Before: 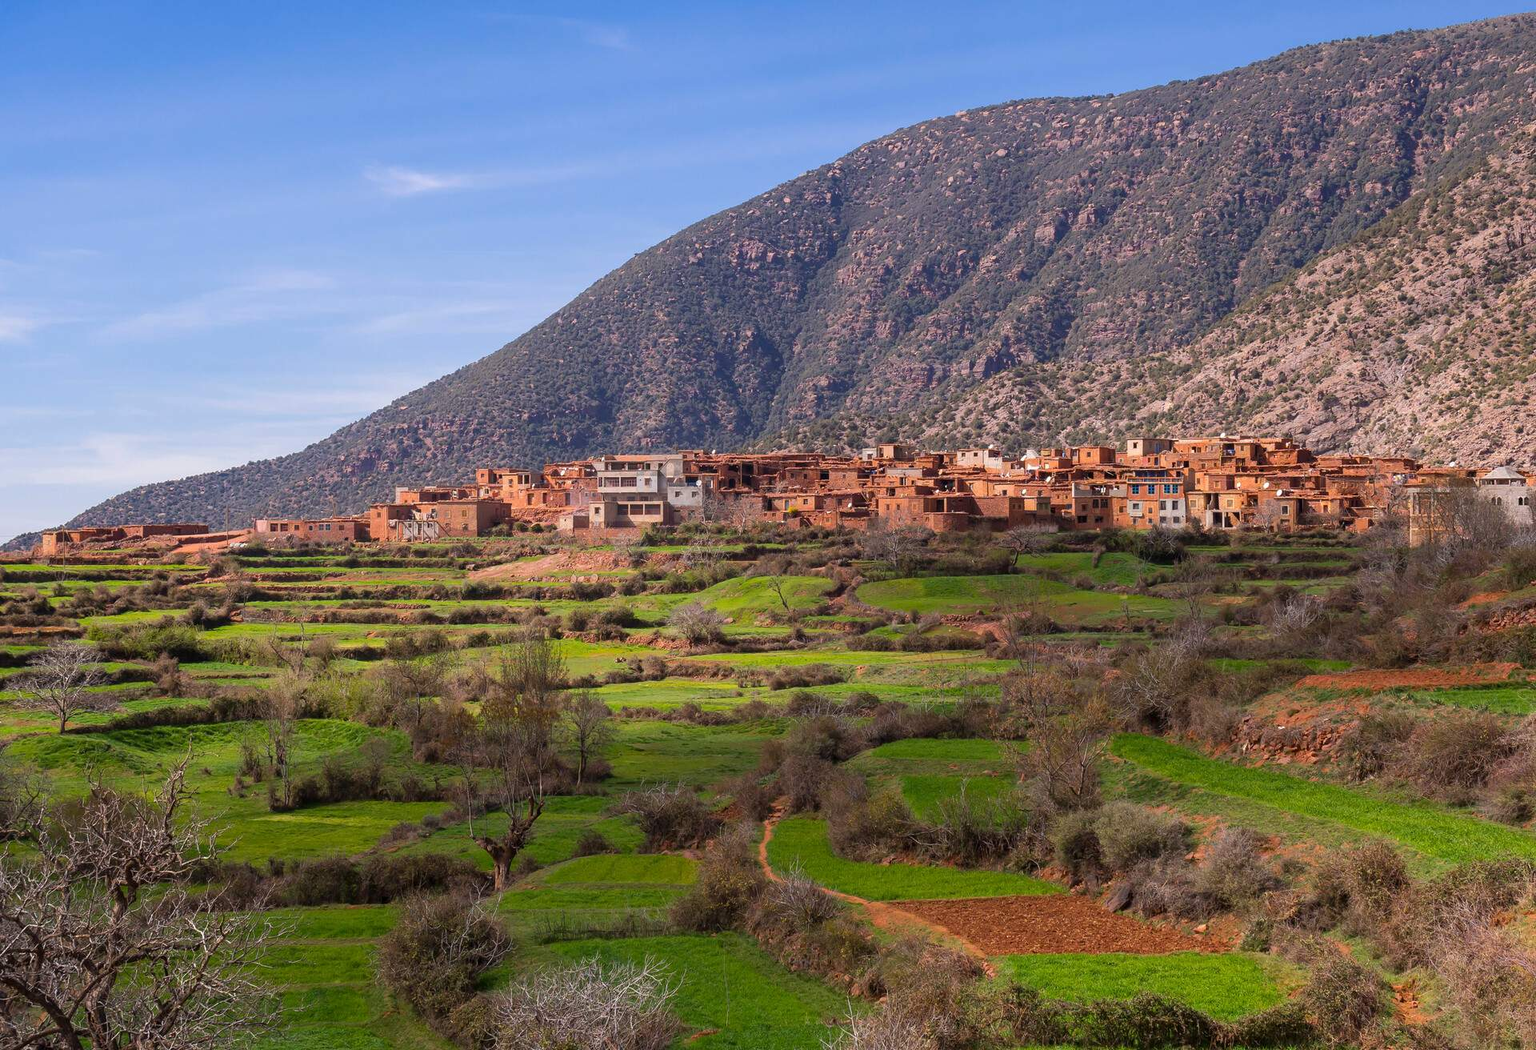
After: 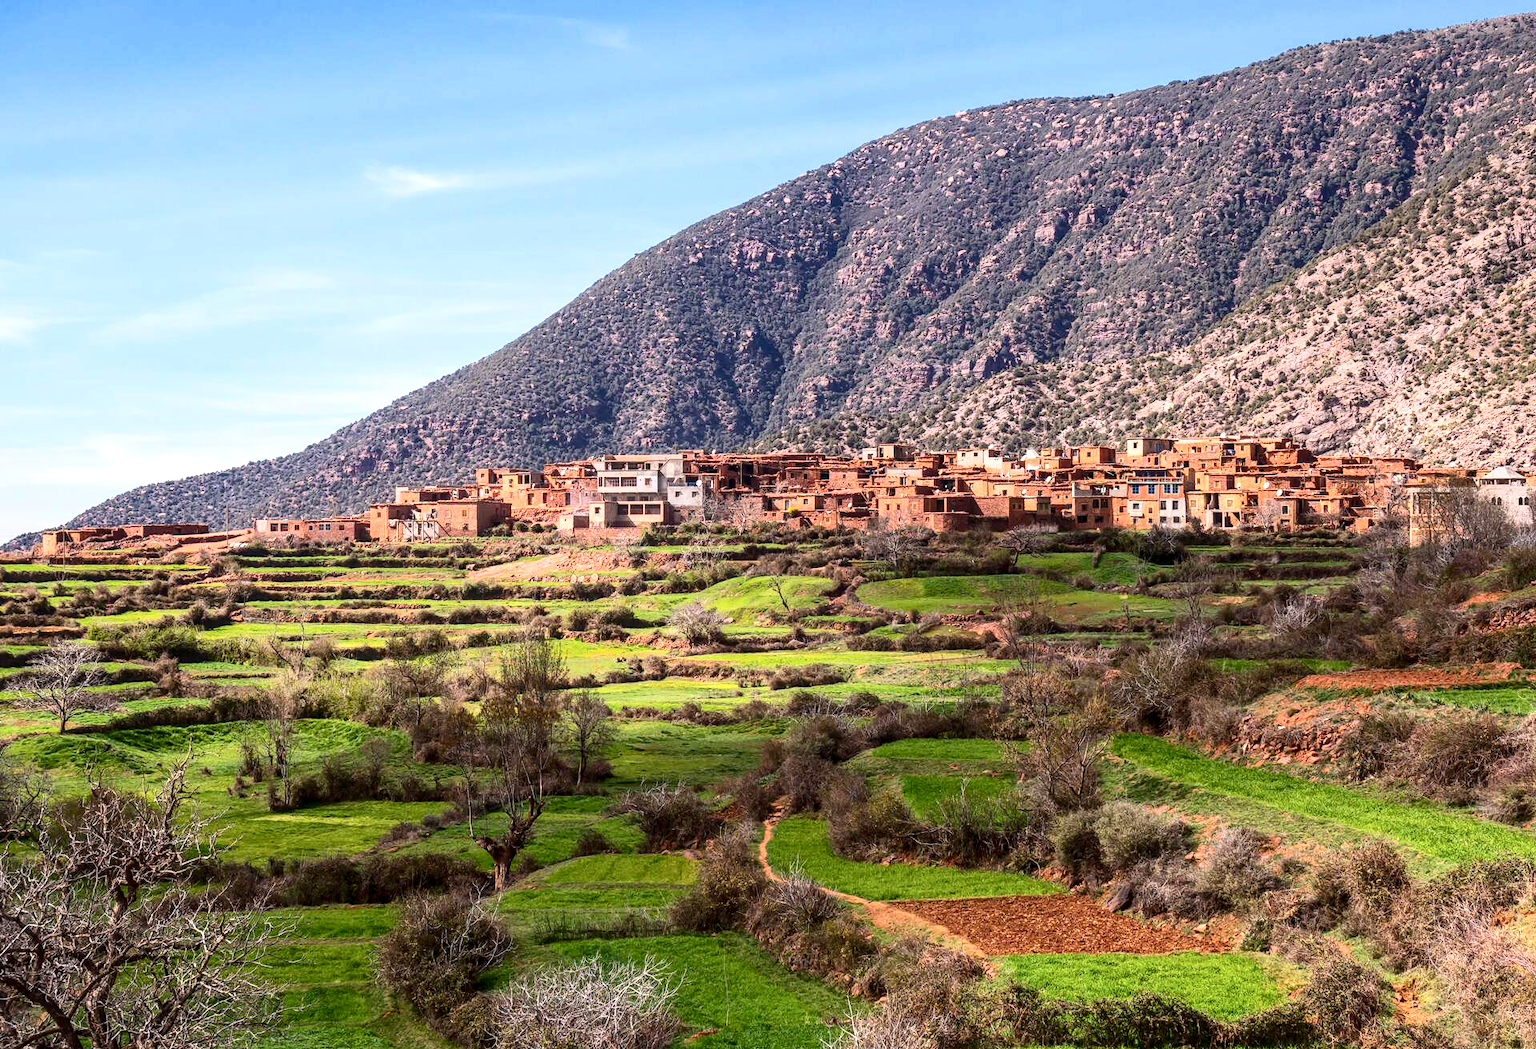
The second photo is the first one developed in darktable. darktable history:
rotate and perspective: automatic cropping original format, crop left 0, crop top 0
contrast brightness saturation: contrast 0.28
exposure: exposure 0.6 EV, compensate highlight preservation false
local contrast: on, module defaults
